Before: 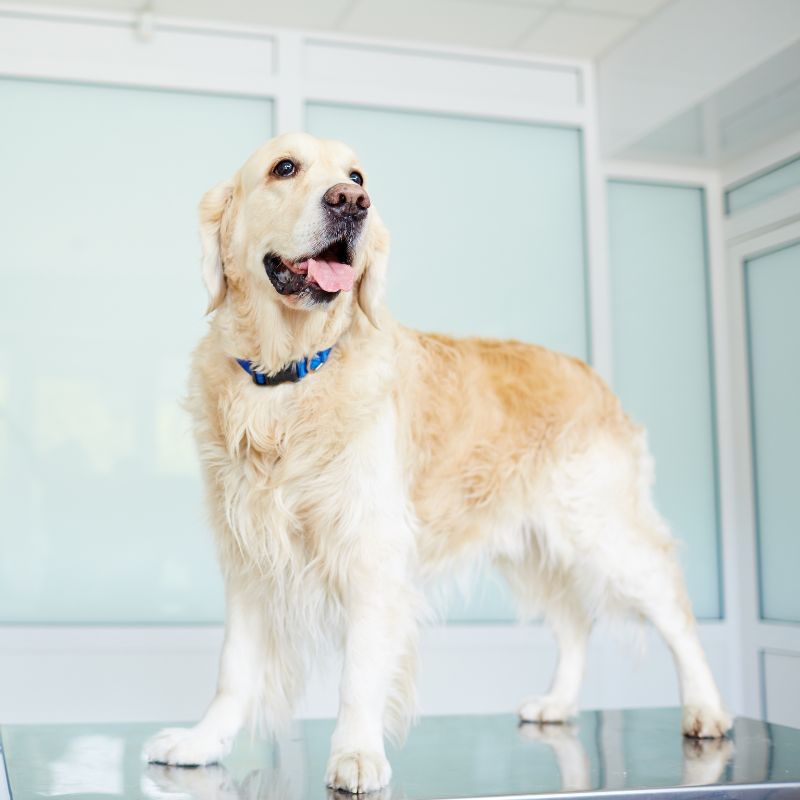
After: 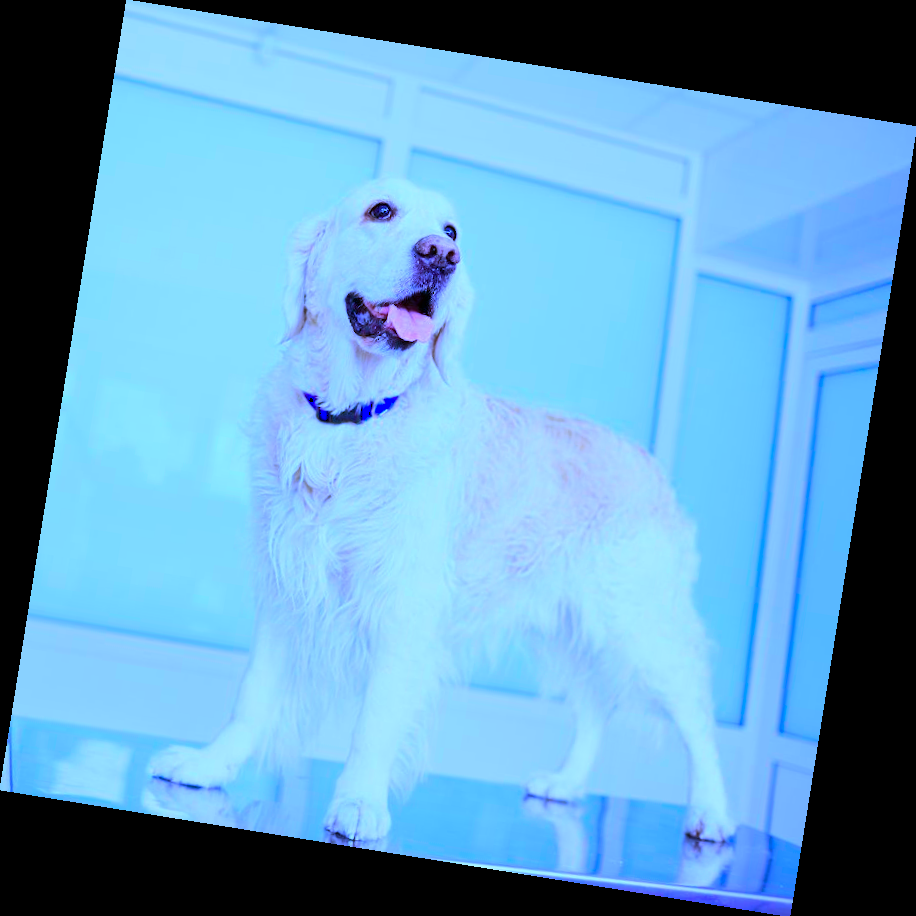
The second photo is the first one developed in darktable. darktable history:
levels: levels [0, 0.476, 0.951]
contrast brightness saturation: saturation -0.05
color calibration: output R [0.948, 0.091, -0.04, 0], output G [-0.3, 1.384, -0.085, 0], output B [-0.108, 0.061, 1.08, 0], illuminant as shot in camera, x 0.484, y 0.43, temperature 2405.29 K
rotate and perspective: rotation 9.12°, automatic cropping off
white balance: red 1.009, blue 1.027
